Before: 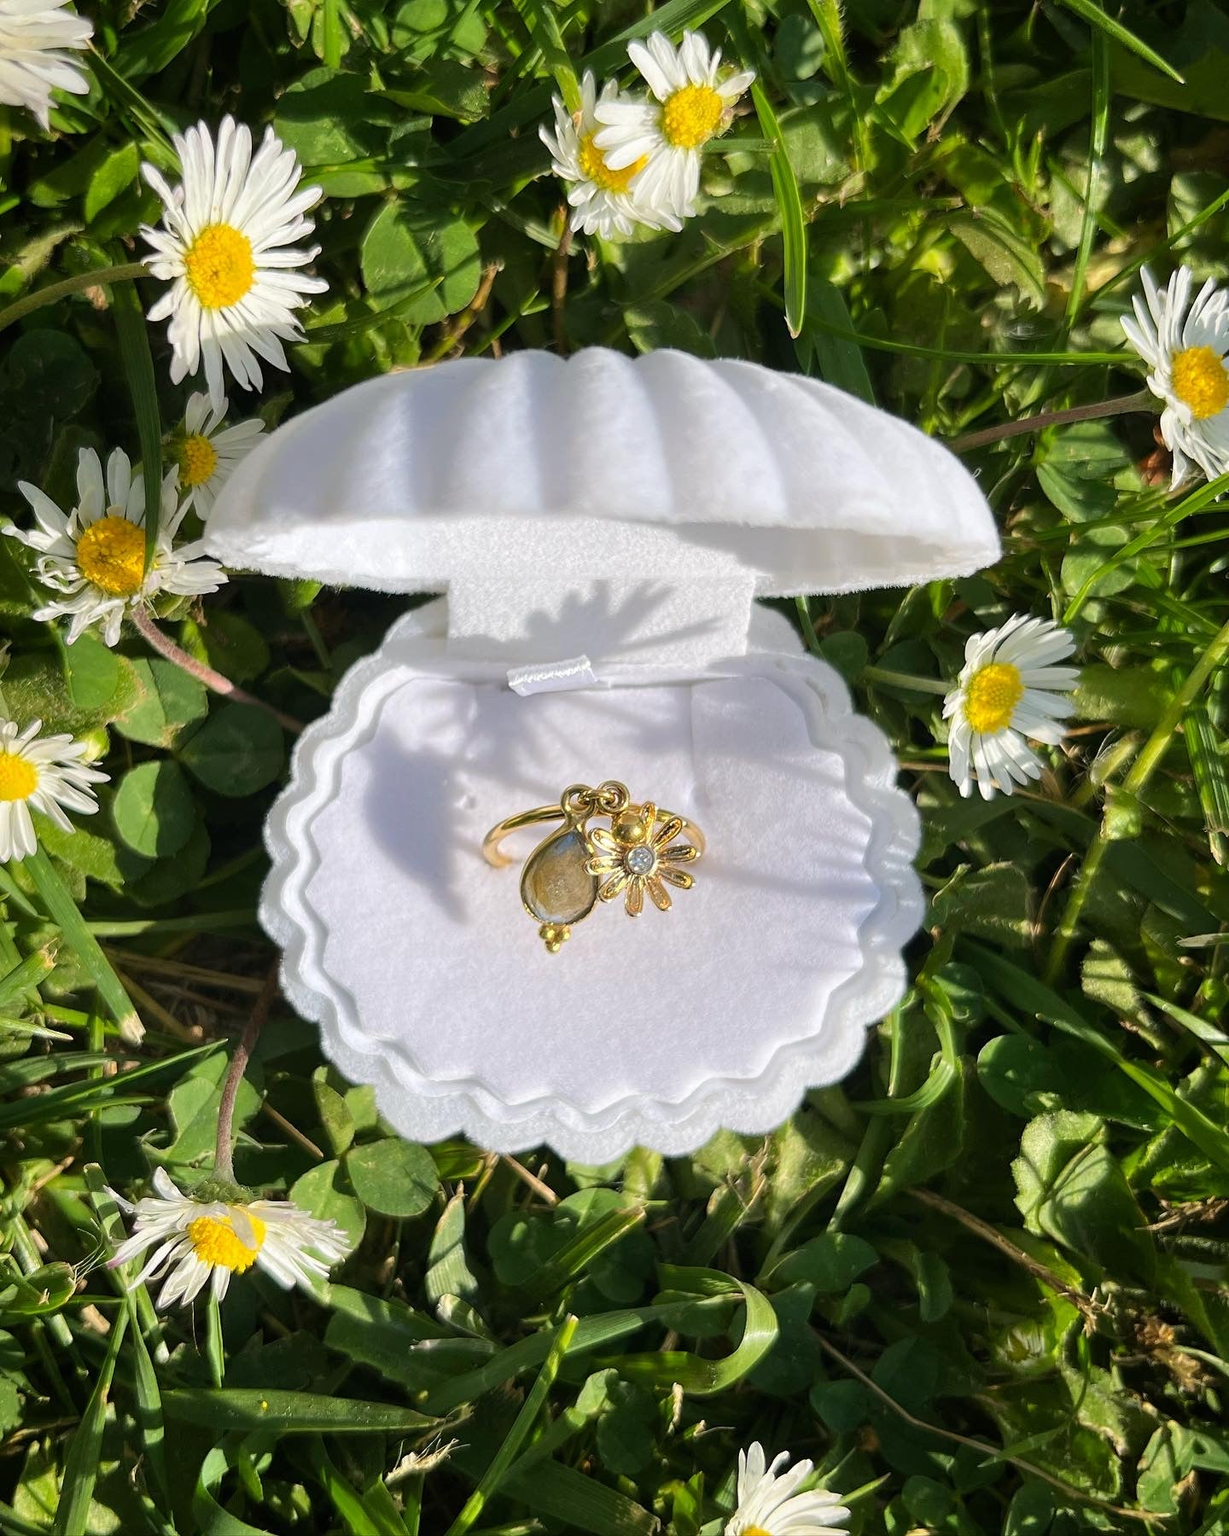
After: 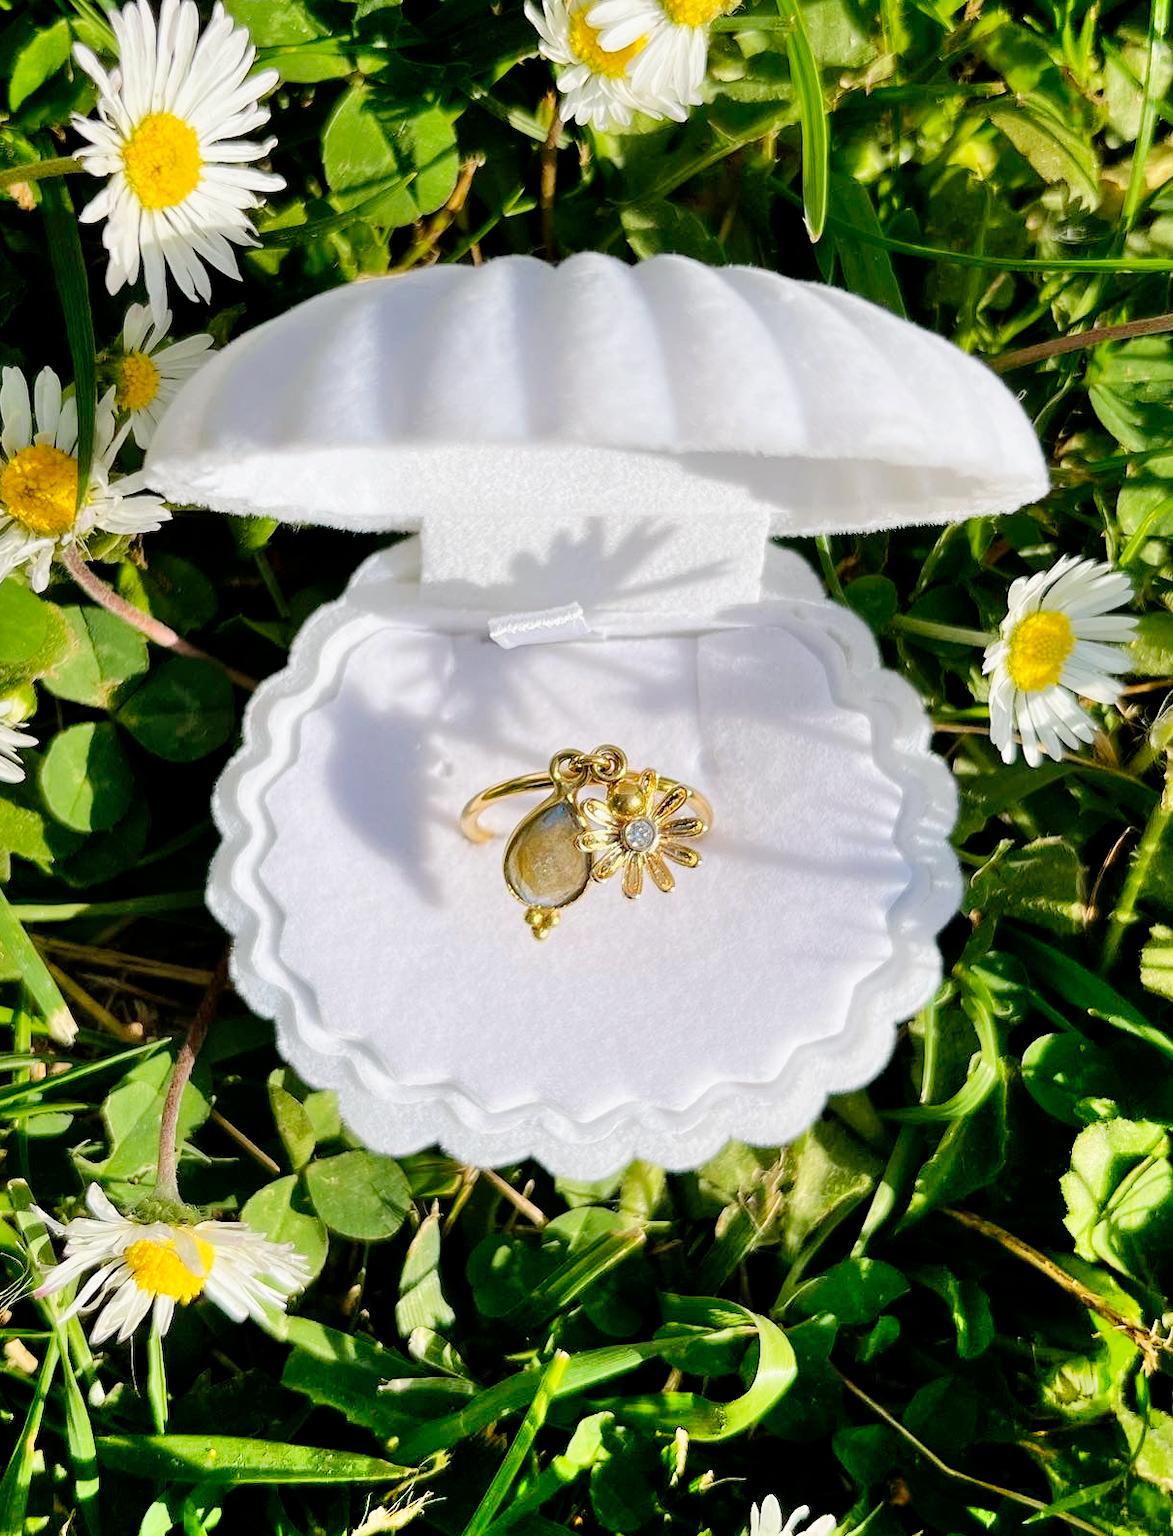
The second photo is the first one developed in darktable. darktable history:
color zones: curves: ch0 [(0, 0.5) (0.143, 0.5) (0.286, 0.5) (0.429, 0.5) (0.571, 0.5) (0.714, 0.476) (0.857, 0.5) (1, 0.5)]; ch2 [(0, 0.5) (0.143, 0.5) (0.286, 0.5) (0.429, 0.5) (0.571, 0.5) (0.714, 0.487) (0.857, 0.5) (1, 0.5)]
filmic rgb: black relative exposure -7.77 EV, white relative exposure 4.4 EV, target black luminance 0%, hardness 3.76, latitude 50.74%, contrast 1.065, highlights saturation mix 9.99%, shadows ↔ highlights balance -0.273%, add noise in highlights 0.001, preserve chrominance no, color science v4 (2020)
shadows and highlights: radius 111.52, shadows 51.02, white point adjustment 8.98, highlights -5.43, soften with gaussian
crop: left 6.251%, top 8.148%, right 9.547%, bottom 3.715%
